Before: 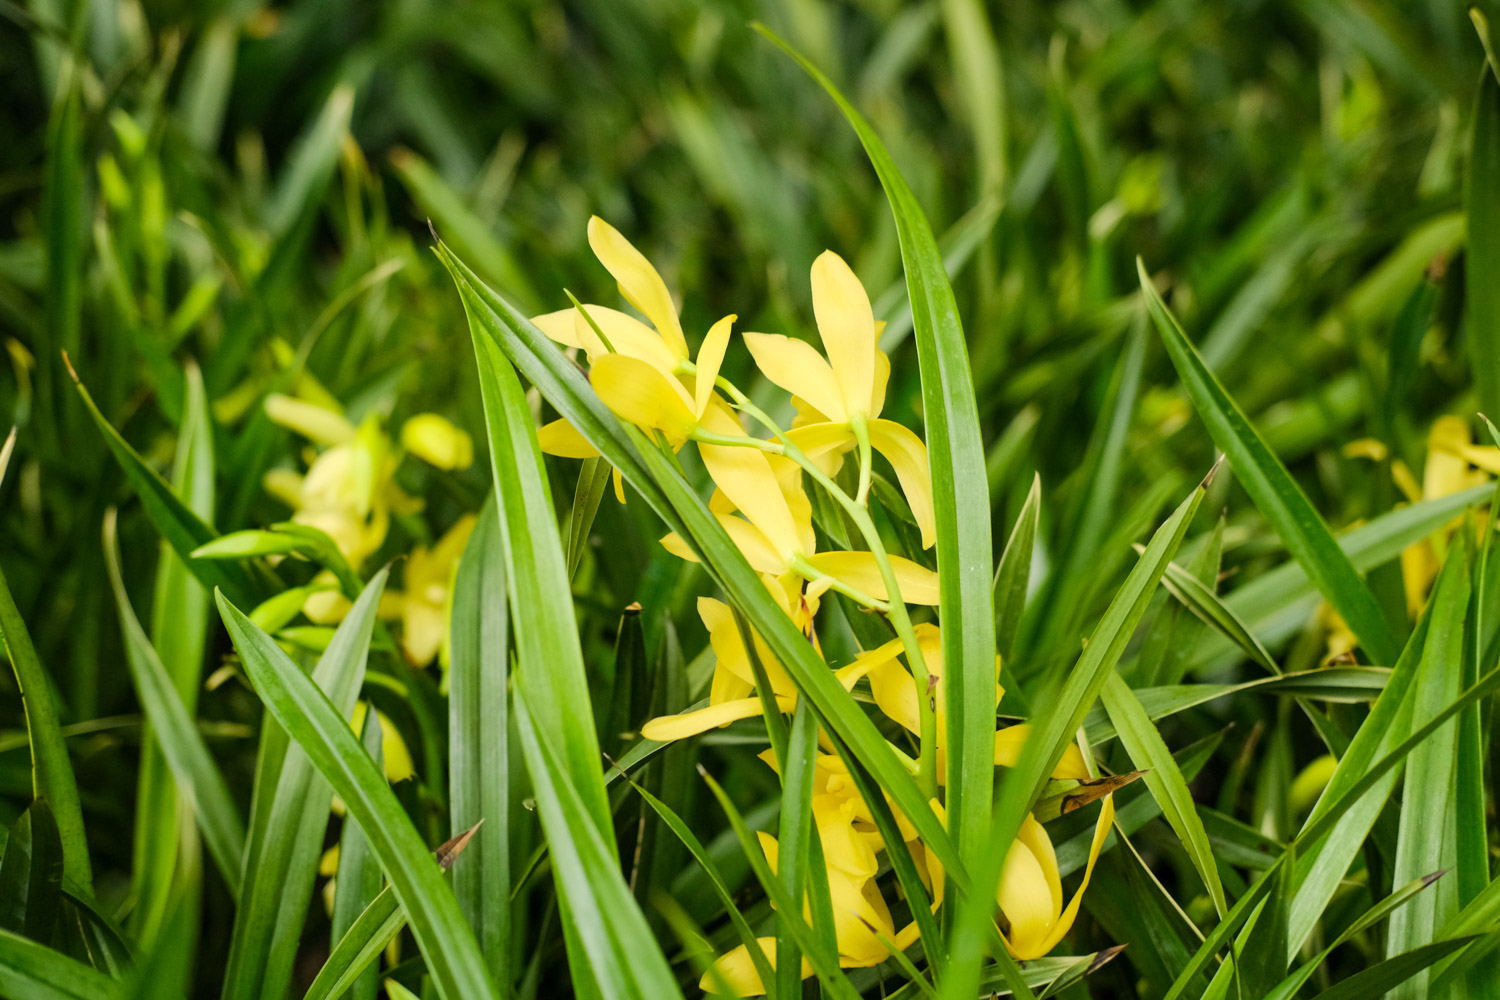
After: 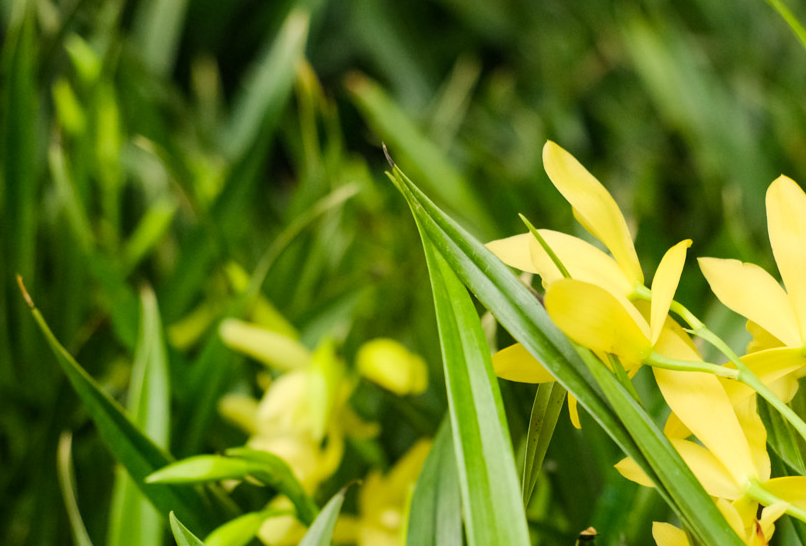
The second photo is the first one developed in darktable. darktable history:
crop and rotate: left 3.038%, top 7.529%, right 43.175%, bottom 37.788%
